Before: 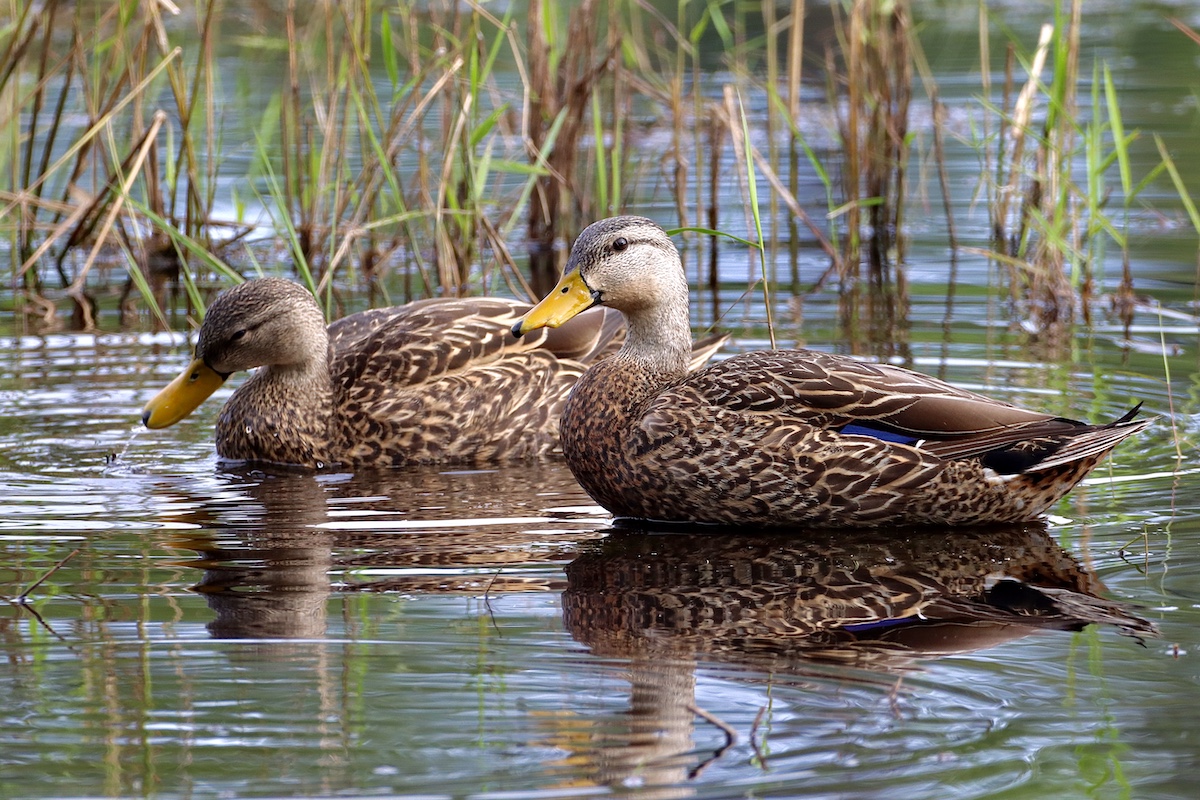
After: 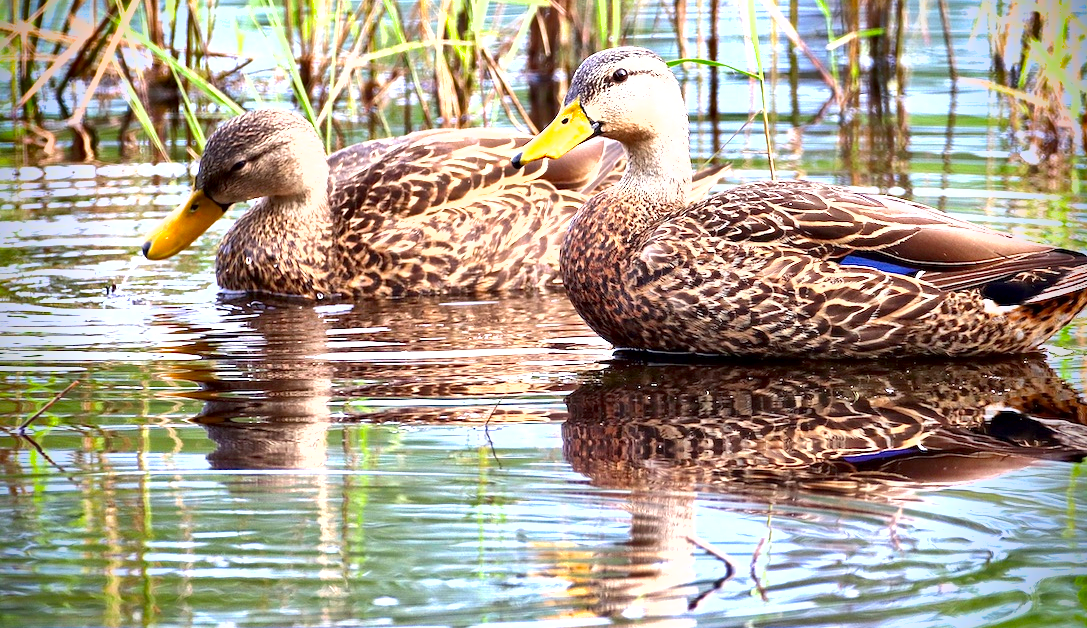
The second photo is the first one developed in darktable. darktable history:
local contrast: mode bilateral grid, contrast 20, coarseness 51, detail 119%, midtone range 0.2
exposure: black level correction 0.001, exposure 1.651 EV, compensate highlight preservation false
crop: top 21.126%, right 9.35%, bottom 0.291%
shadows and highlights: shadows 33.52, highlights -46.8, compress 49.77%, soften with gaussian
vignetting: brightness -0.985, saturation 0.496
